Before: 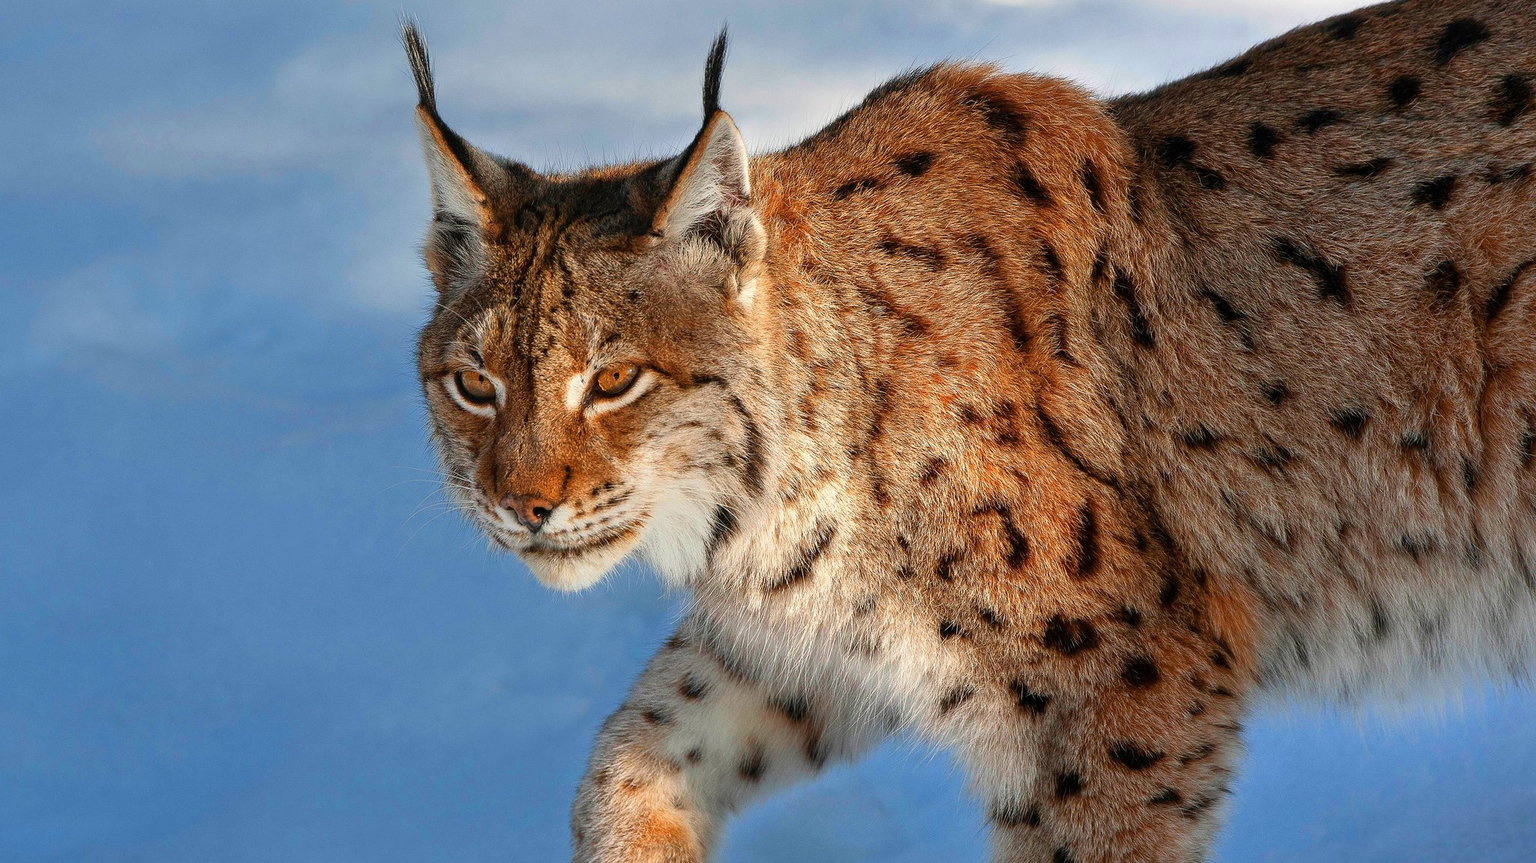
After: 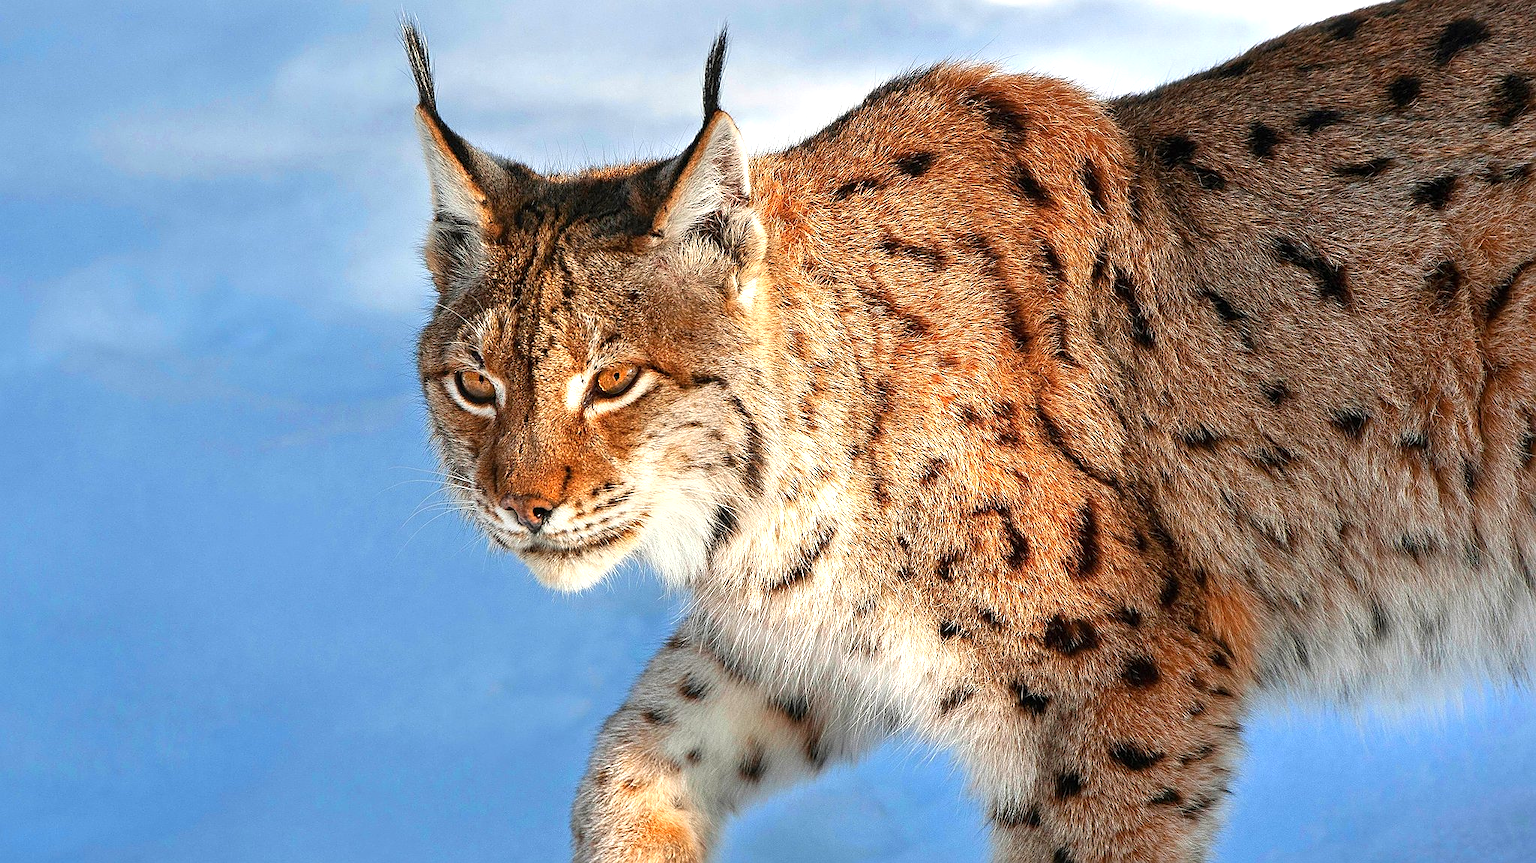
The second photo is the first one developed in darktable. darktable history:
exposure: black level correction 0, exposure 0.7 EV, compensate exposure bias true, compensate highlight preservation false
sharpen: on, module defaults
